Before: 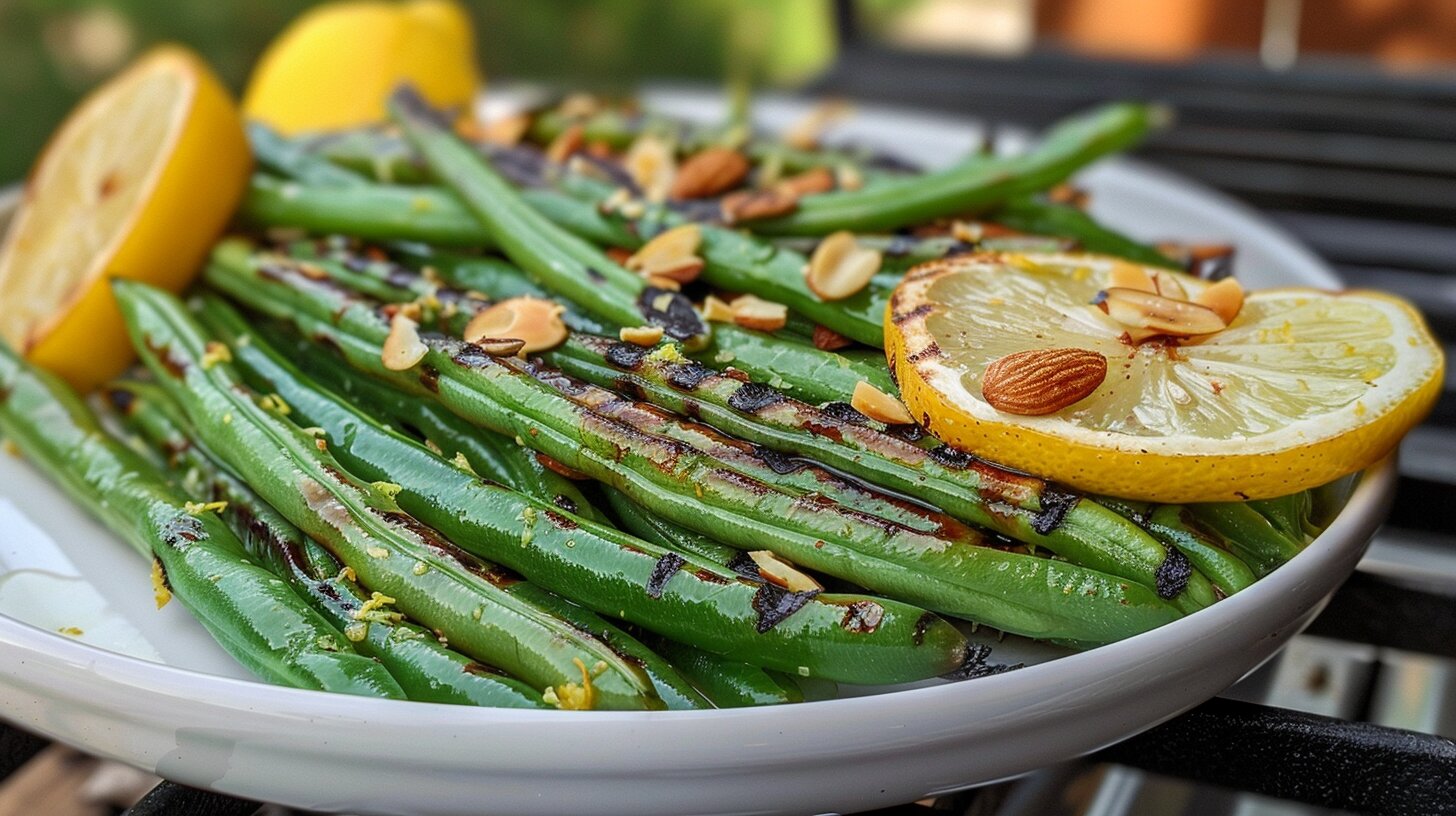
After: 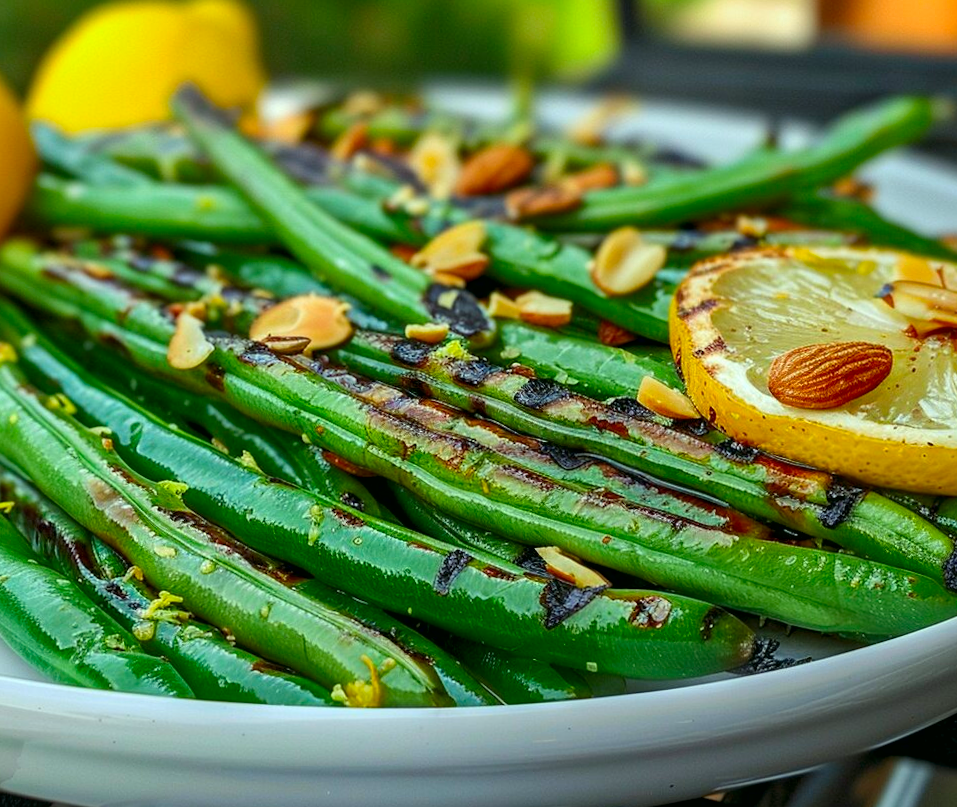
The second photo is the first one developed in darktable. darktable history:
rotate and perspective: rotation -0.45°, automatic cropping original format, crop left 0.008, crop right 0.992, crop top 0.012, crop bottom 0.988
local contrast: mode bilateral grid, contrast 20, coarseness 50, detail 130%, midtone range 0.2
crop and rotate: left 14.292%, right 19.041%
color correction: highlights a* -7.33, highlights b* 1.26, shadows a* -3.55, saturation 1.4
